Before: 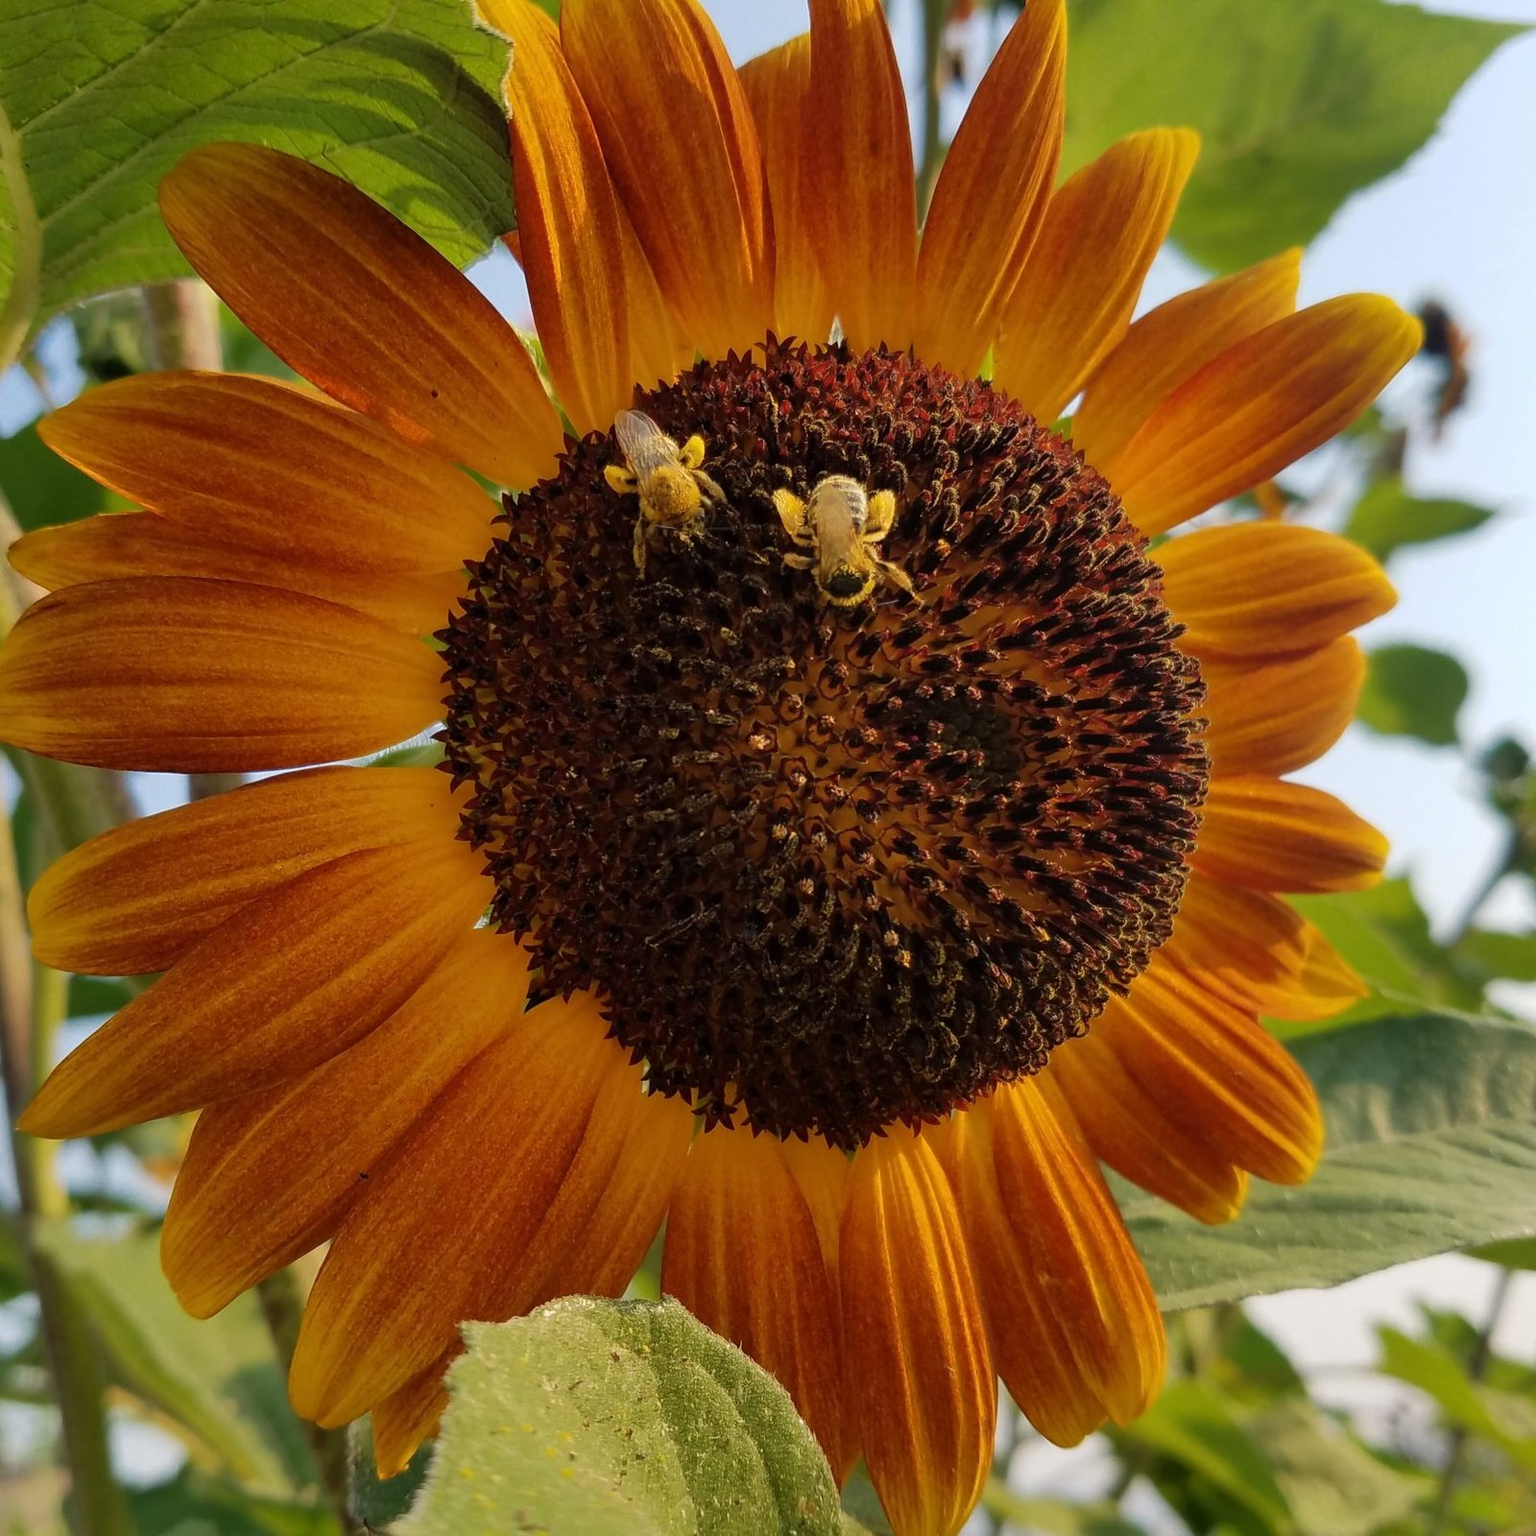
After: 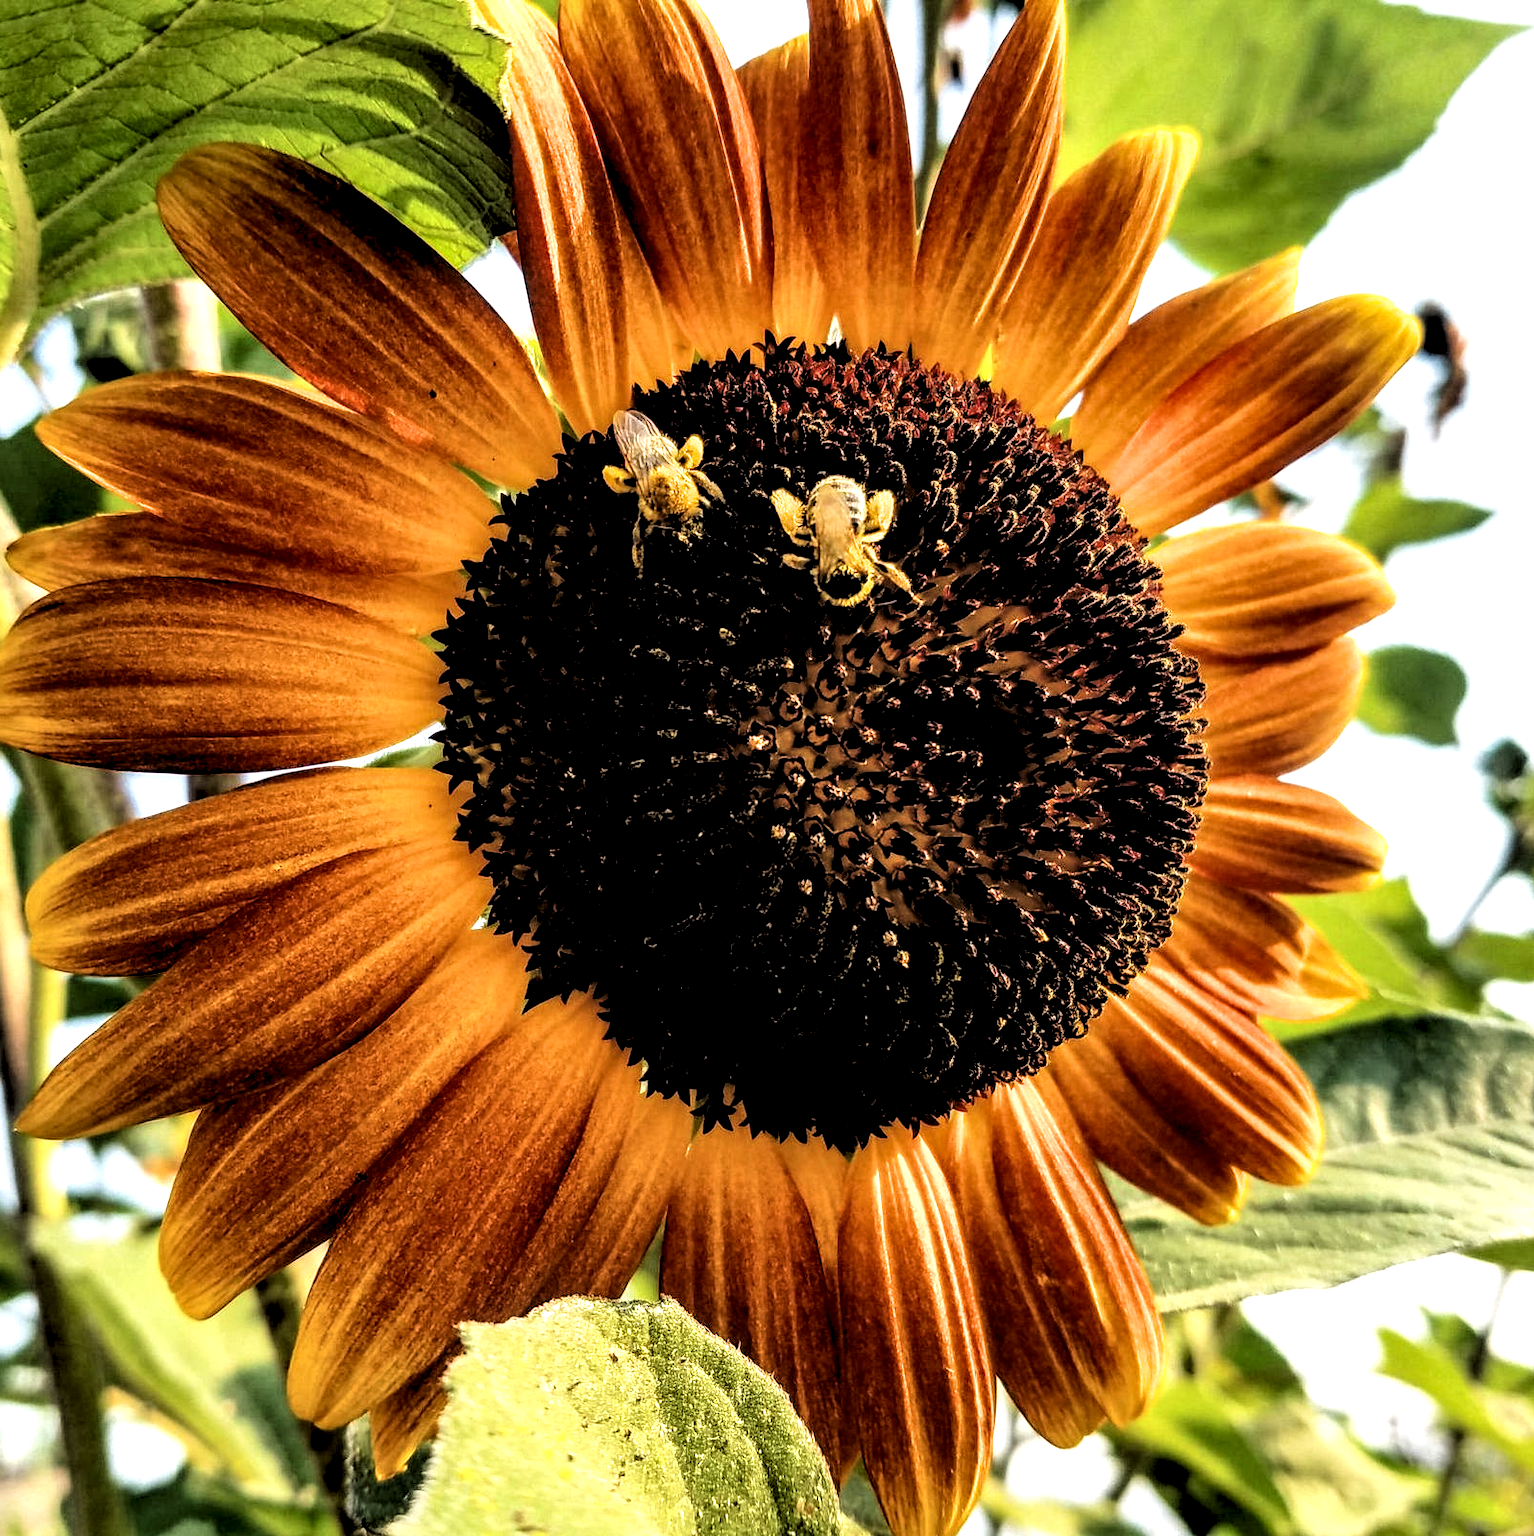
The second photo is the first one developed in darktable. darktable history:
filmic rgb: black relative exposure -5 EV, hardness 2.88, contrast 1.3, highlights saturation mix -30%
local contrast: highlights 65%, shadows 54%, detail 169%, midtone range 0.514
crop and rotate: left 0.126%
exposure: exposure 0.999 EV, compensate highlight preservation false
levels: levels [0.182, 0.542, 0.902]
